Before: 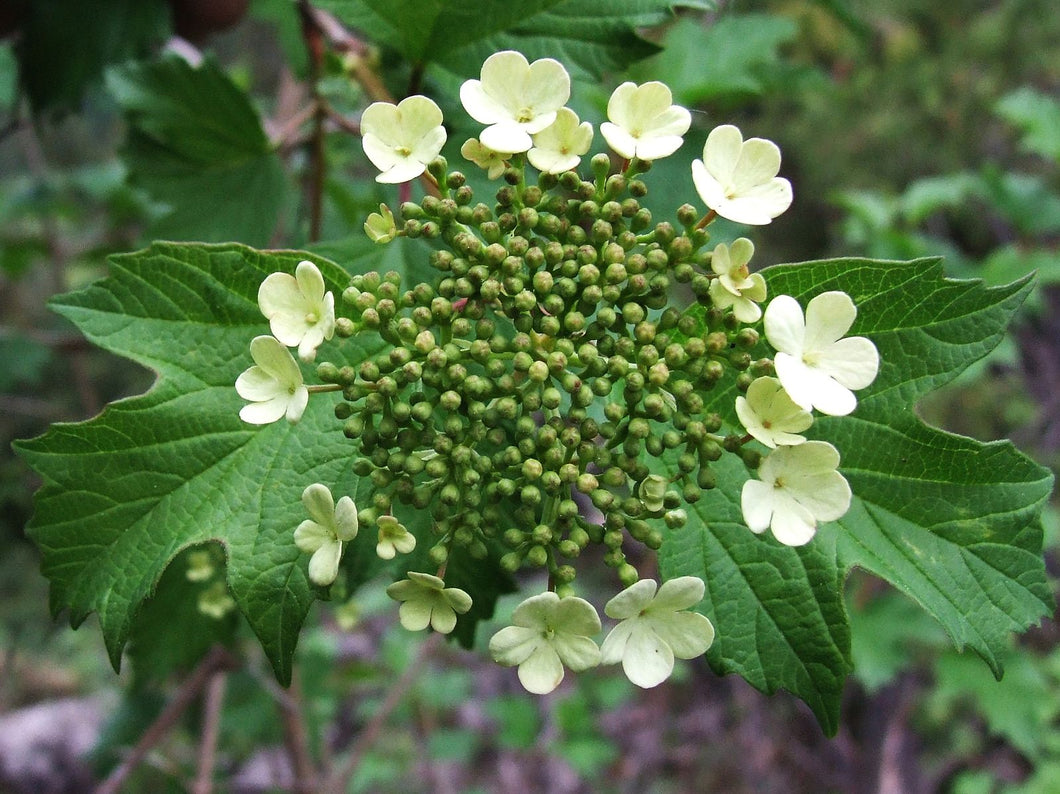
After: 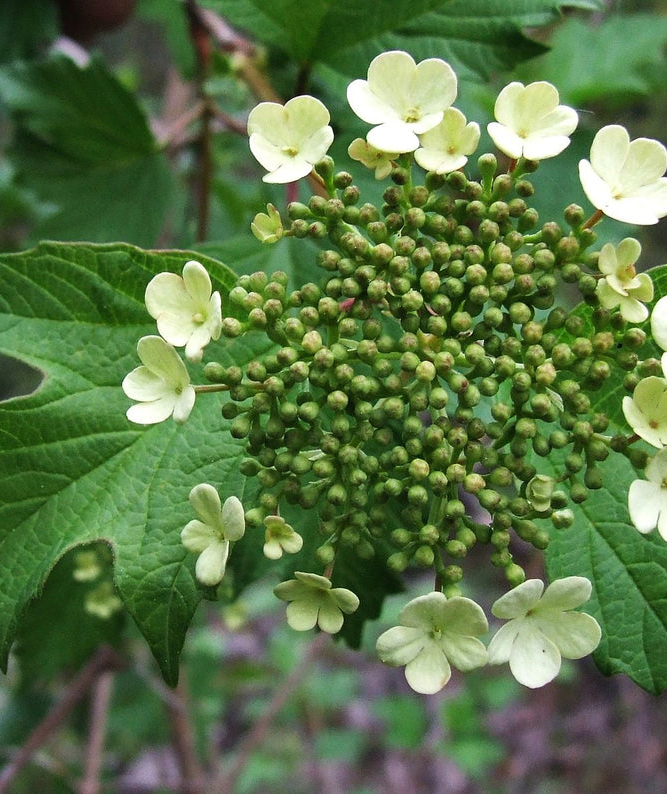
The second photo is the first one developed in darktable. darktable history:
crop: left 10.676%, right 26.36%
